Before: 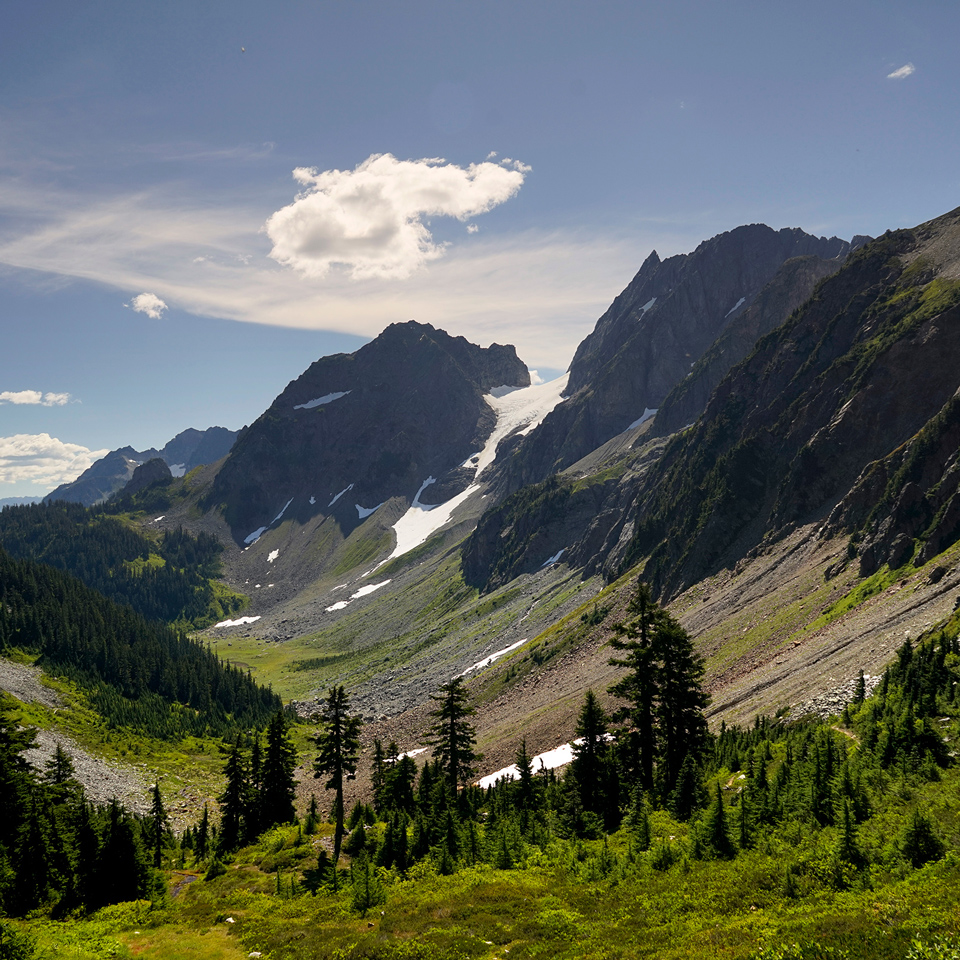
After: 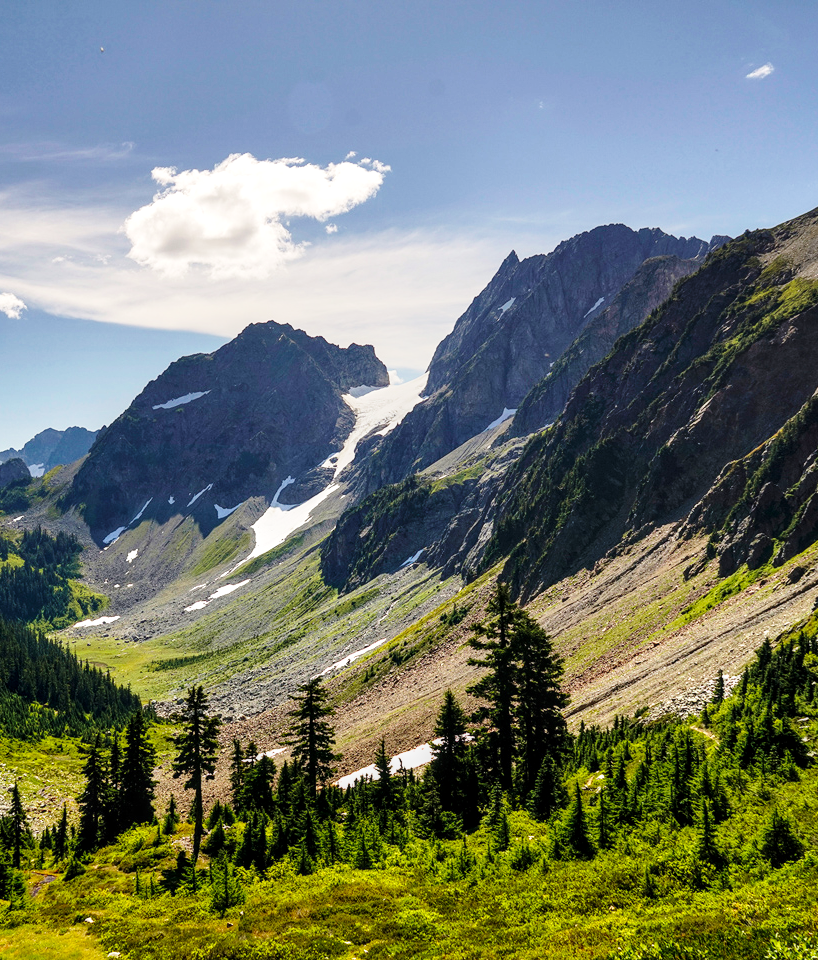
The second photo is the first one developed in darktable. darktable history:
crop and rotate: left 14.788%
base curve: curves: ch0 [(0, 0) (0.028, 0.03) (0.121, 0.232) (0.46, 0.748) (0.859, 0.968) (1, 1)], preserve colors none
velvia: on, module defaults
local contrast: on, module defaults
shadows and highlights: low approximation 0.01, soften with gaussian
